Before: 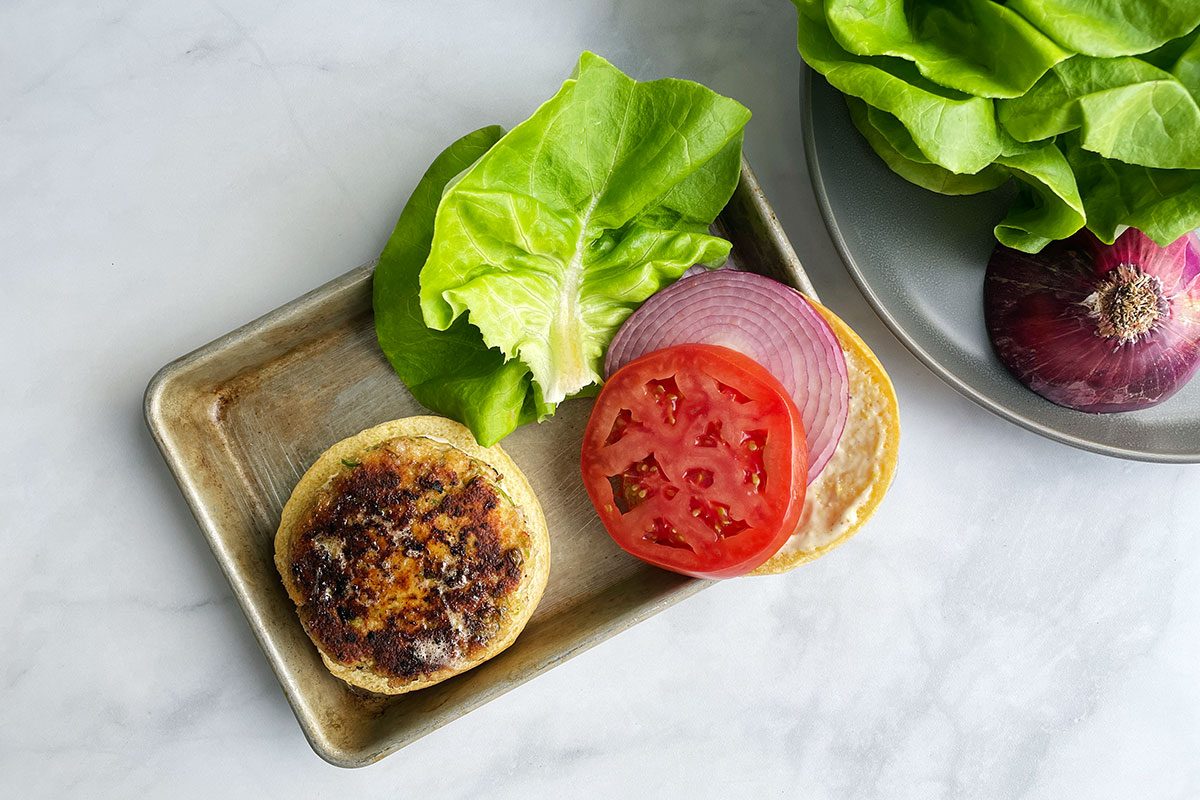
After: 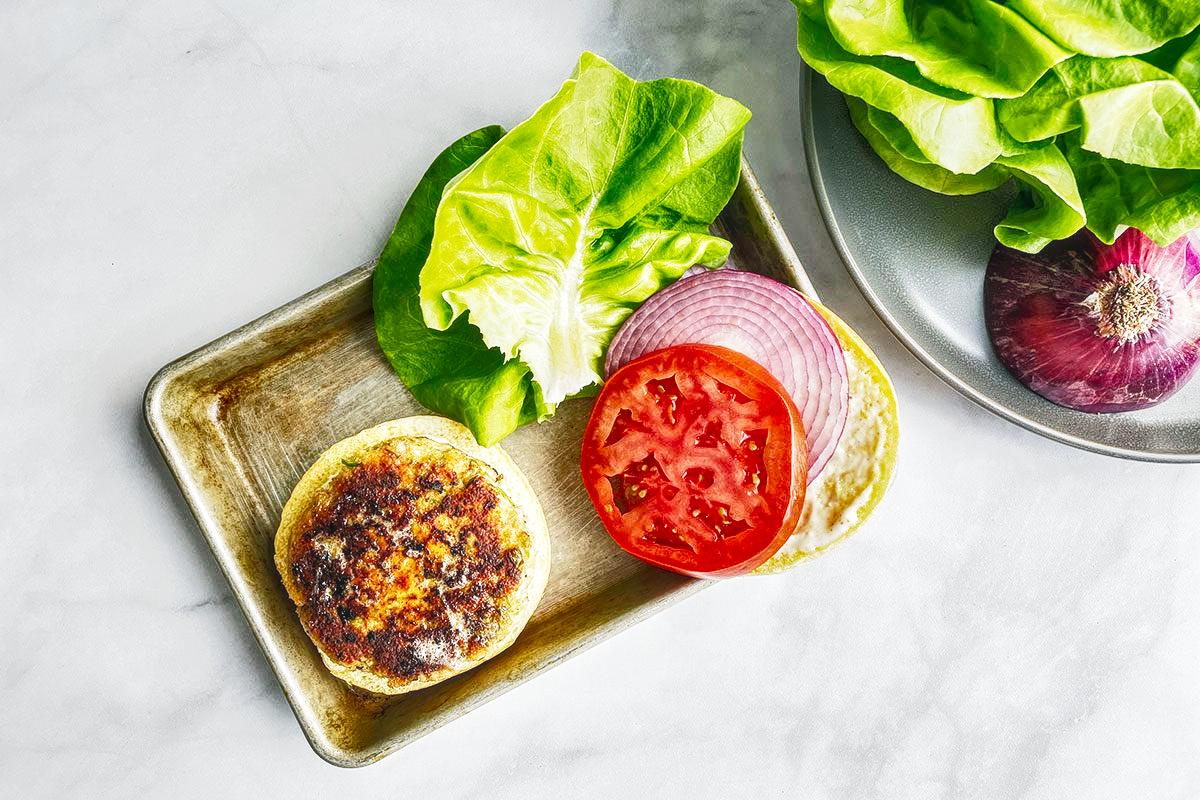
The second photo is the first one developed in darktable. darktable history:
shadows and highlights: white point adjustment -3.78, highlights -63.31, soften with gaussian
base curve: curves: ch0 [(0, 0) (0.005, 0.002) (0.15, 0.3) (0.4, 0.7) (0.75, 0.95) (1, 1)], preserve colors none
exposure: black level correction 0, exposure 0.704 EV, compensate highlight preservation false
local contrast: highlights 76%, shadows 55%, detail 176%, midtone range 0.207
